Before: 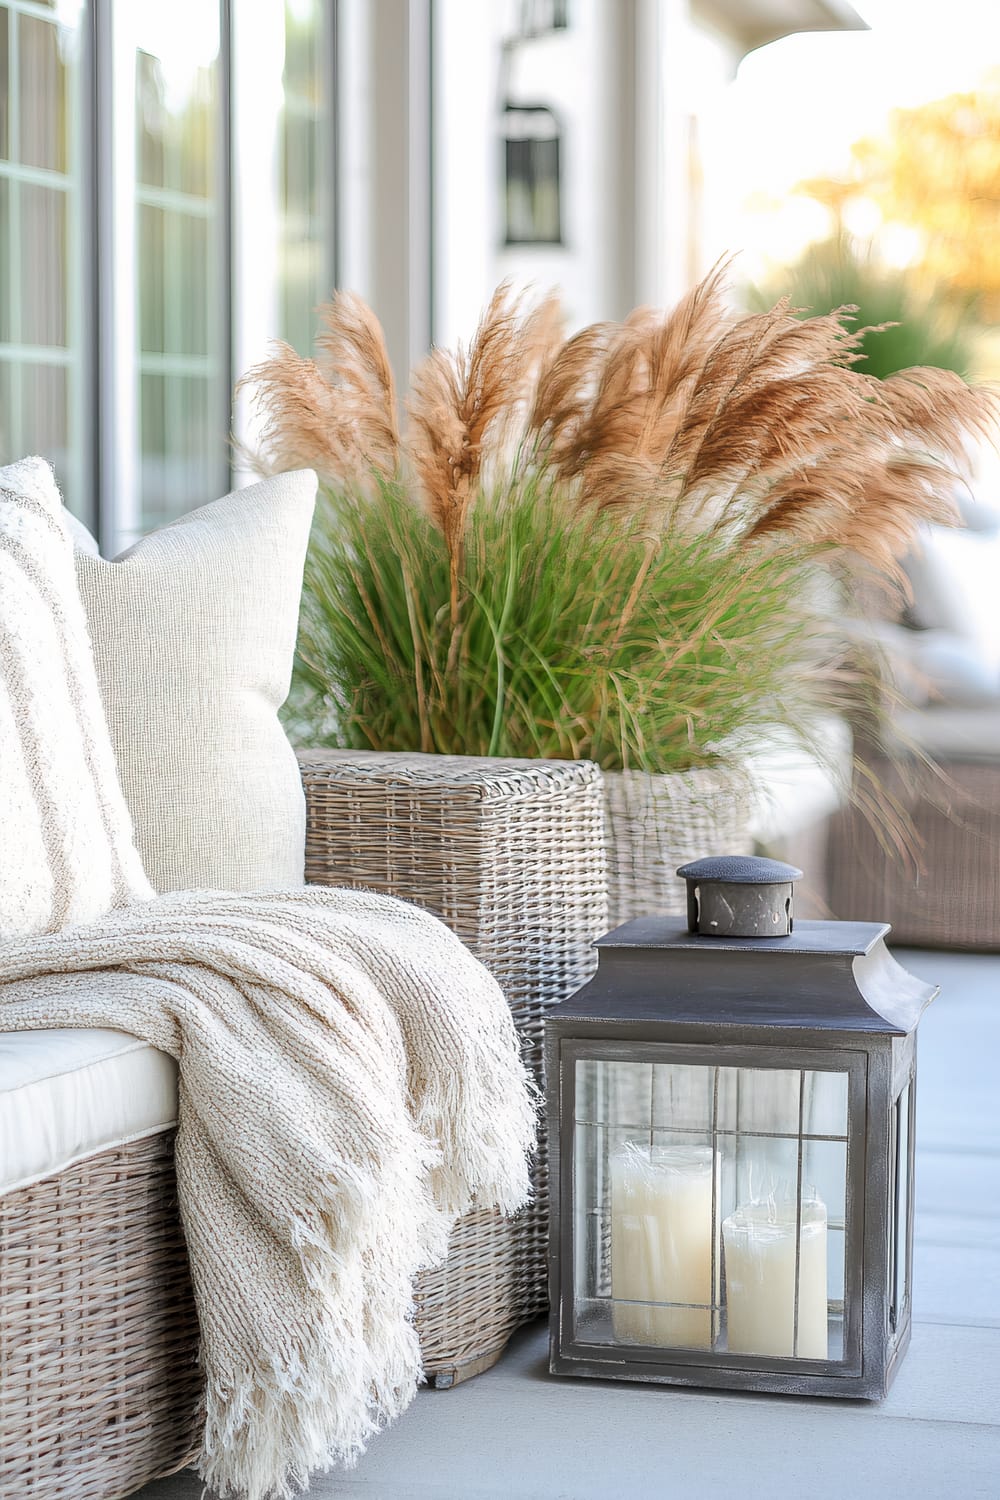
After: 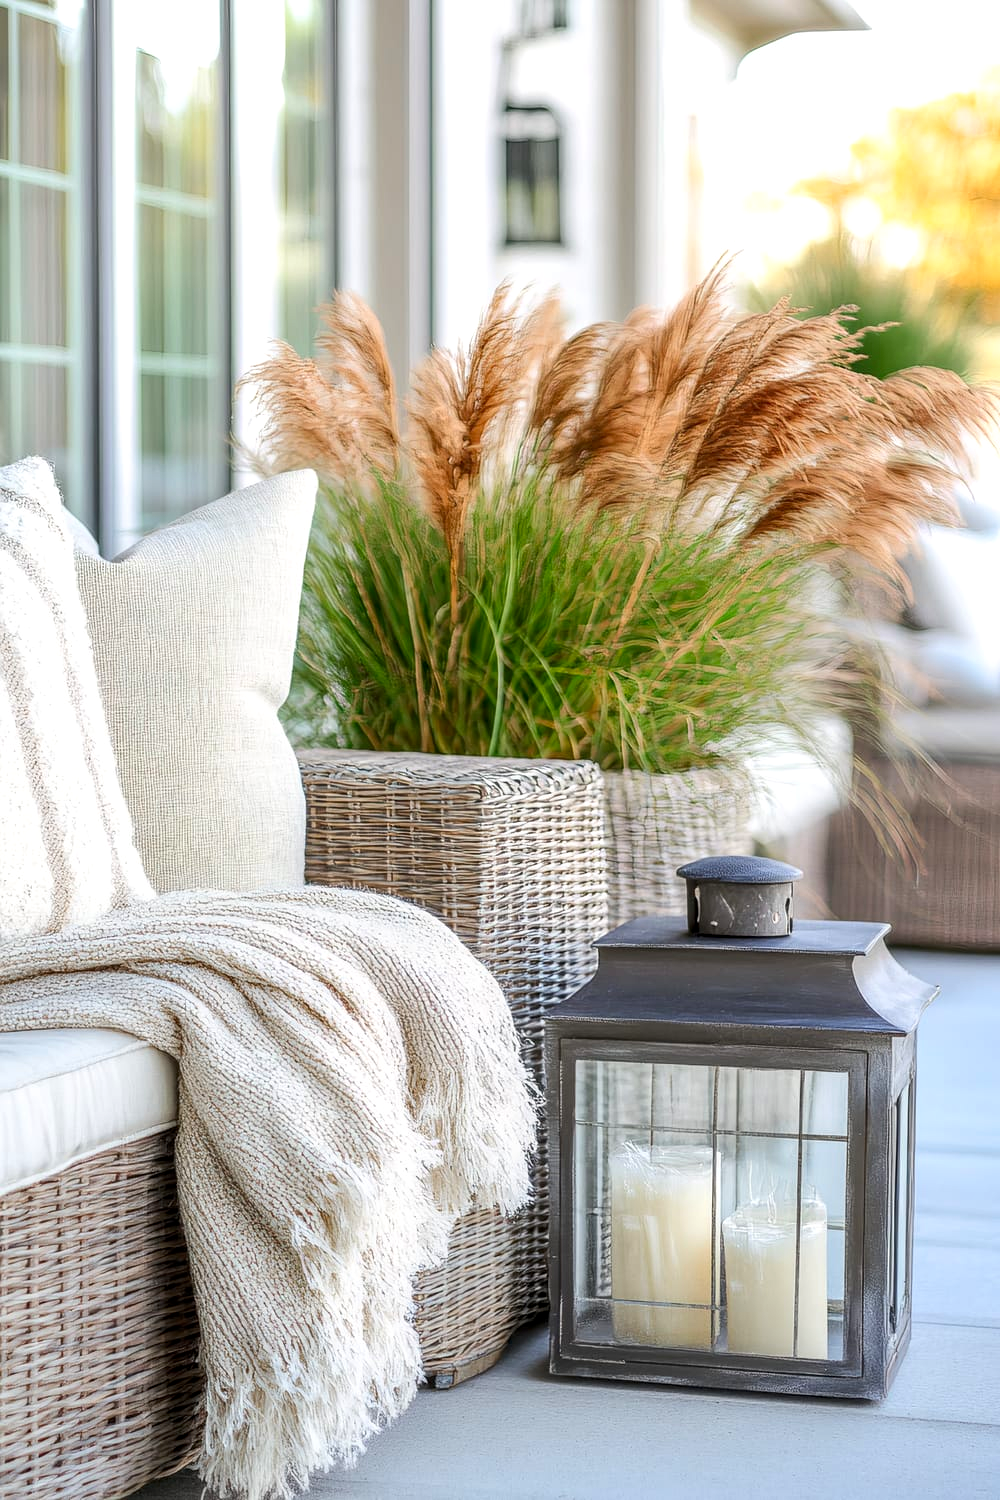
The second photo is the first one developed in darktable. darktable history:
contrast brightness saturation: contrast 0.095, saturation 0.276
local contrast: on, module defaults
